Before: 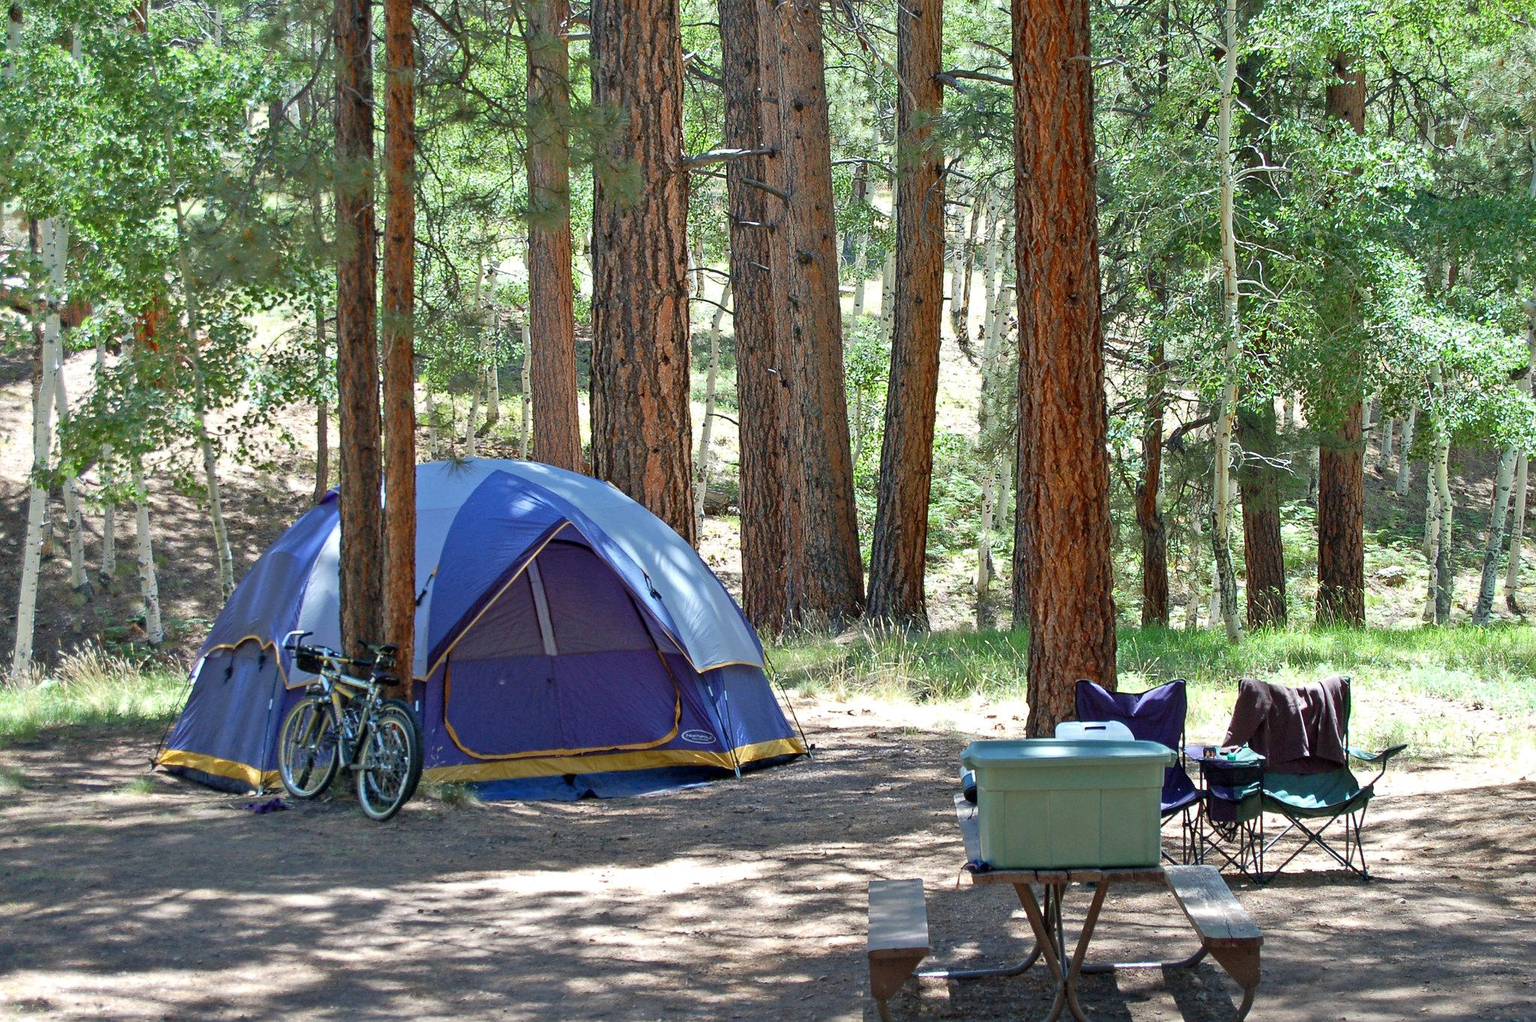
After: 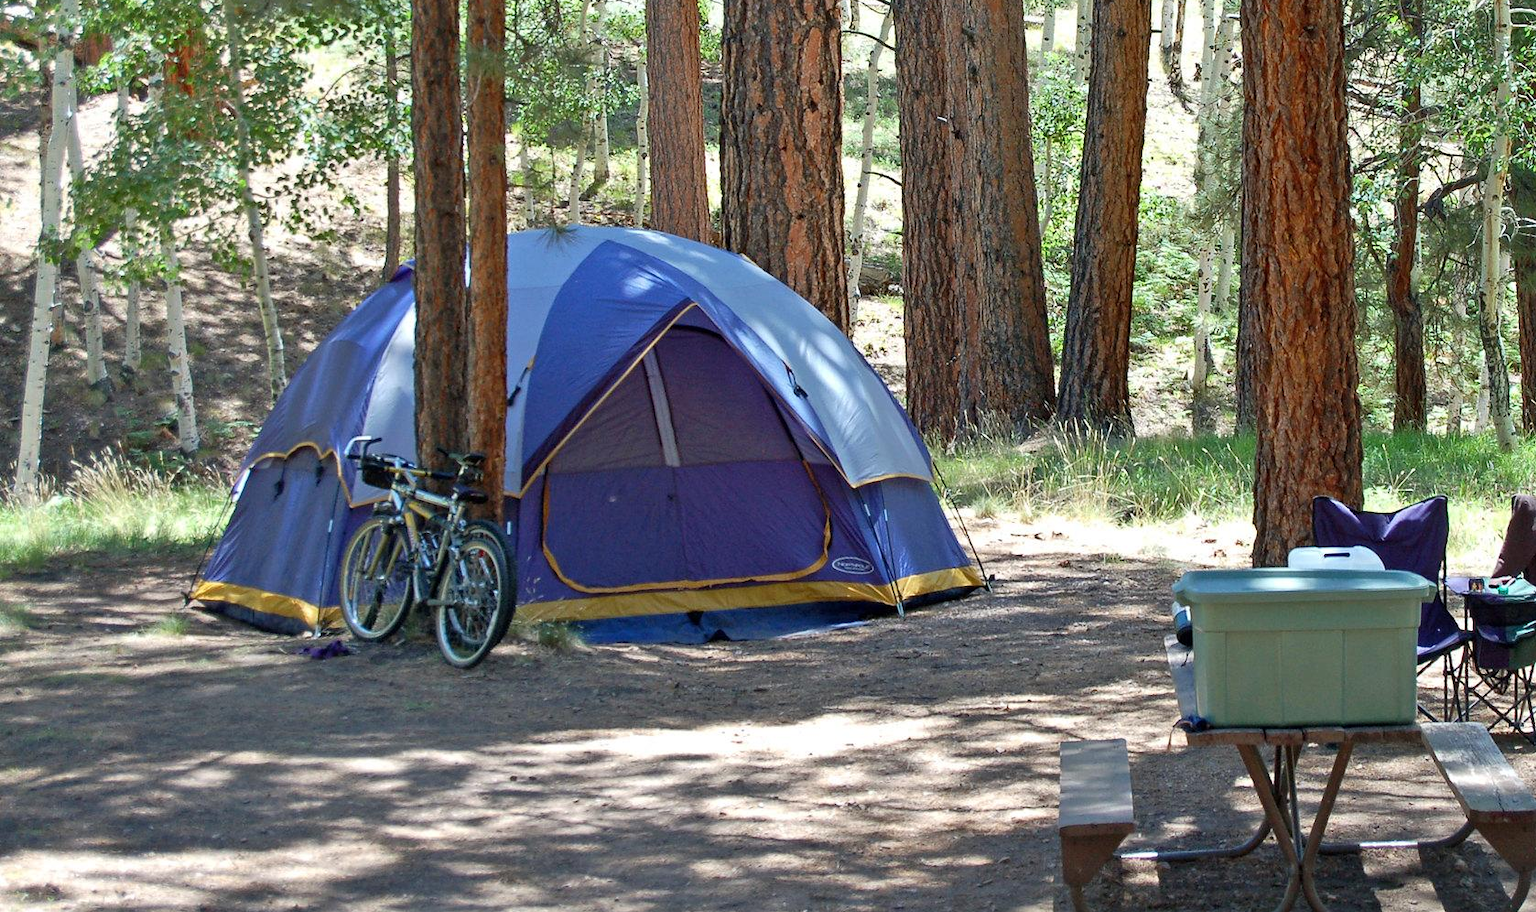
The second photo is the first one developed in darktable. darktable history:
crop: top 26.776%, right 18.031%
